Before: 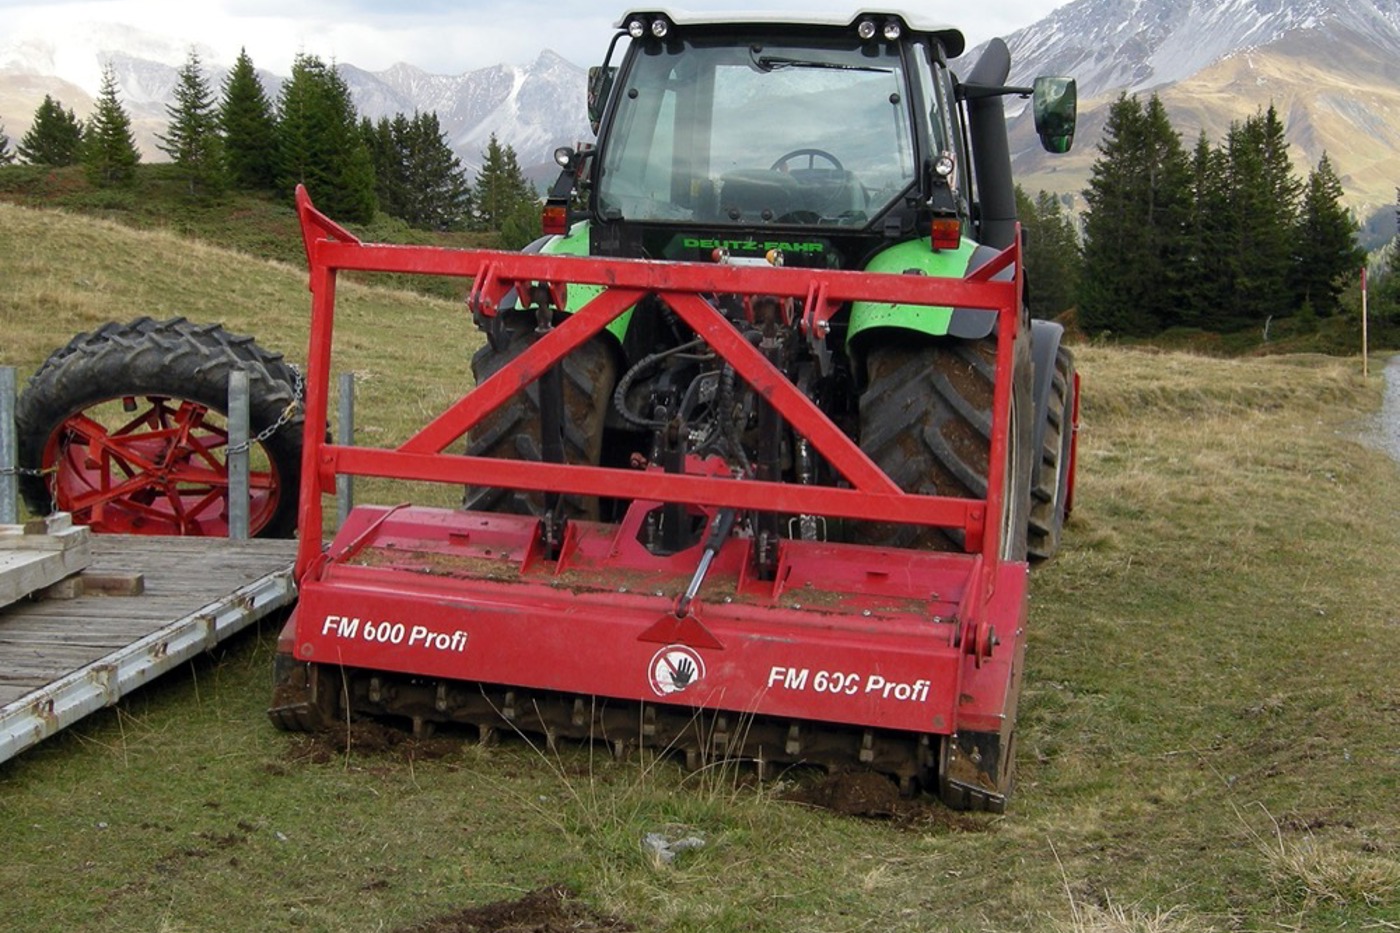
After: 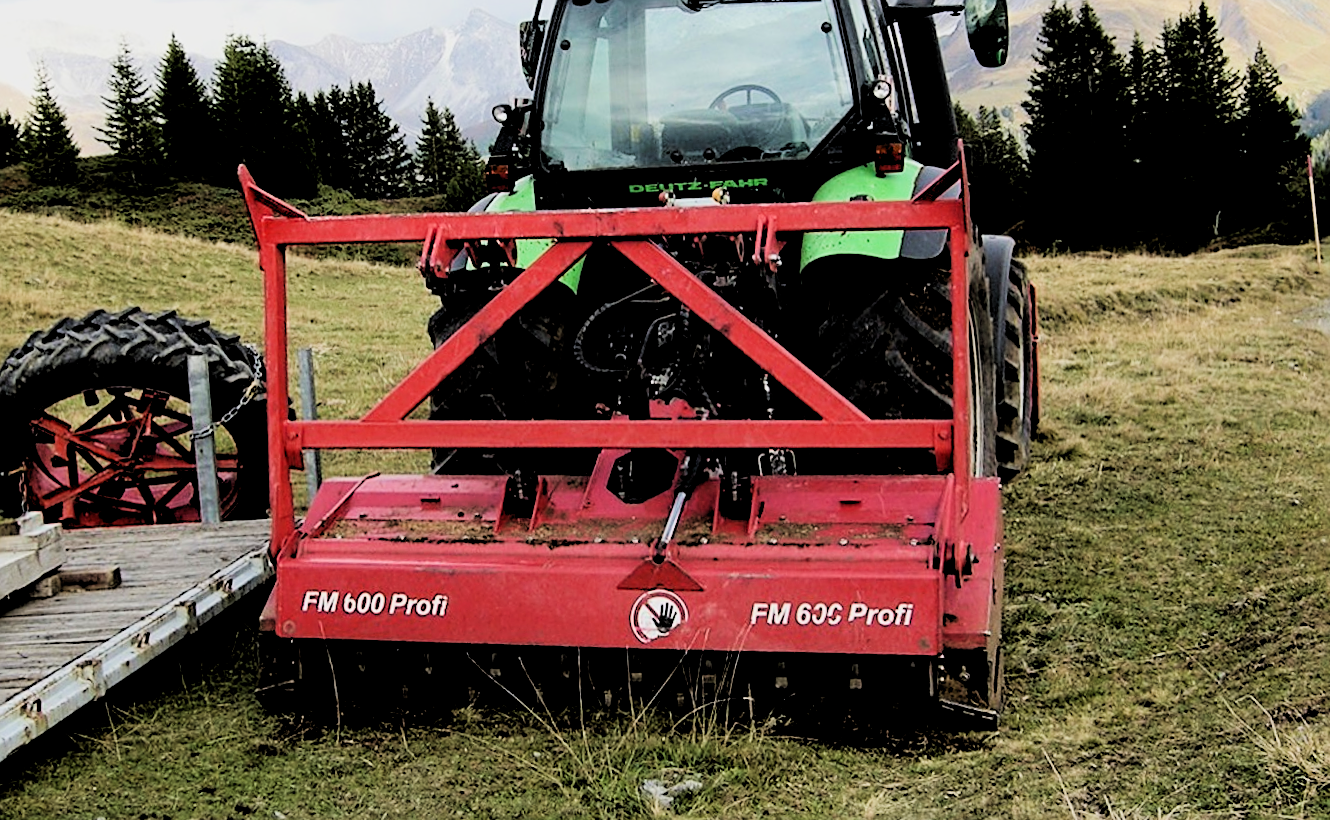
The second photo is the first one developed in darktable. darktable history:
rgb levels: levels [[0.029, 0.461, 0.922], [0, 0.5, 1], [0, 0.5, 1]]
sharpen: on, module defaults
filmic rgb: black relative exposure -8.54 EV, white relative exposure 5.52 EV, hardness 3.39, contrast 1.016
rotate and perspective: rotation -5°, crop left 0.05, crop right 0.952, crop top 0.11, crop bottom 0.89
velvia: on, module defaults
tone equalizer: -8 EV -1.08 EV, -7 EV -1.01 EV, -6 EV -0.867 EV, -5 EV -0.578 EV, -3 EV 0.578 EV, -2 EV 0.867 EV, -1 EV 1.01 EV, +0 EV 1.08 EV, edges refinement/feathering 500, mask exposure compensation -1.57 EV, preserve details no
